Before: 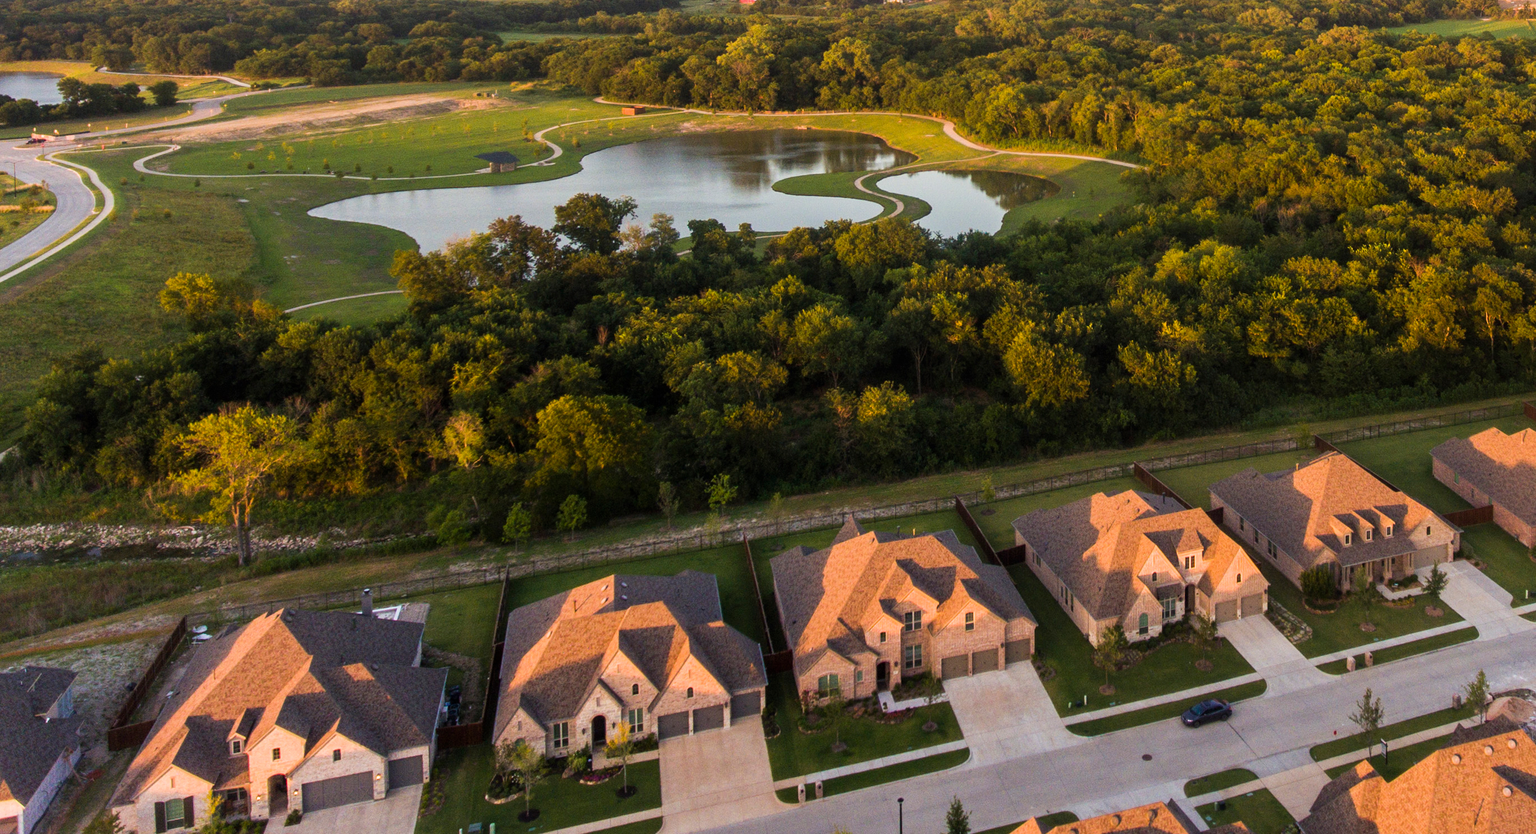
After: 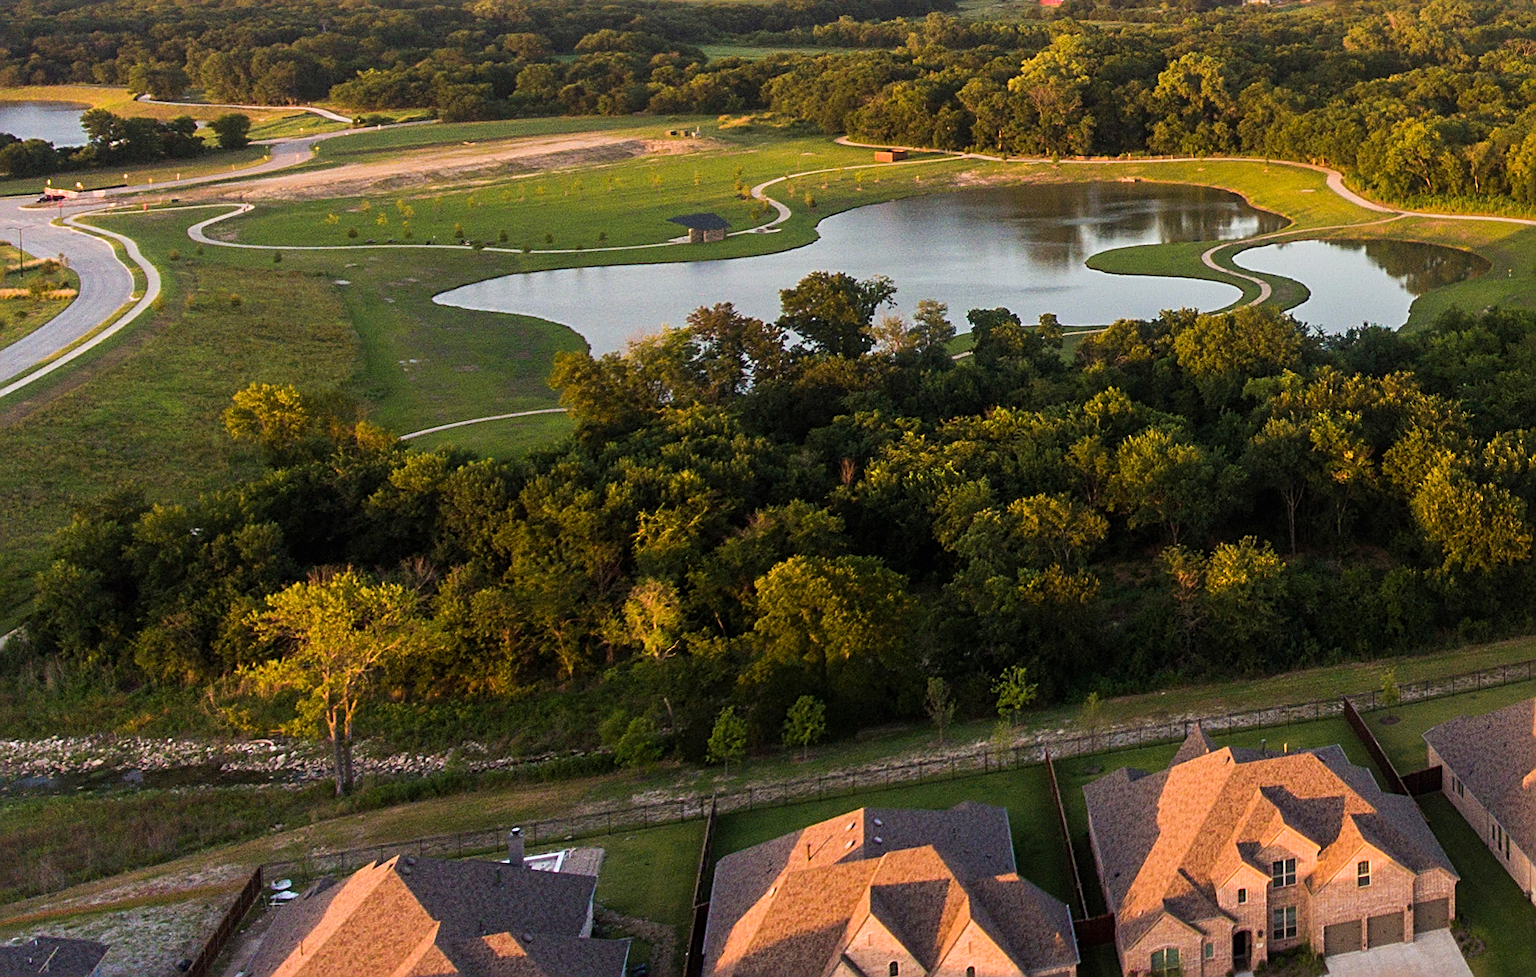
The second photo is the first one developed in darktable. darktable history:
crop: right 28.885%, bottom 16.626%
sharpen: radius 2.531, amount 0.628
